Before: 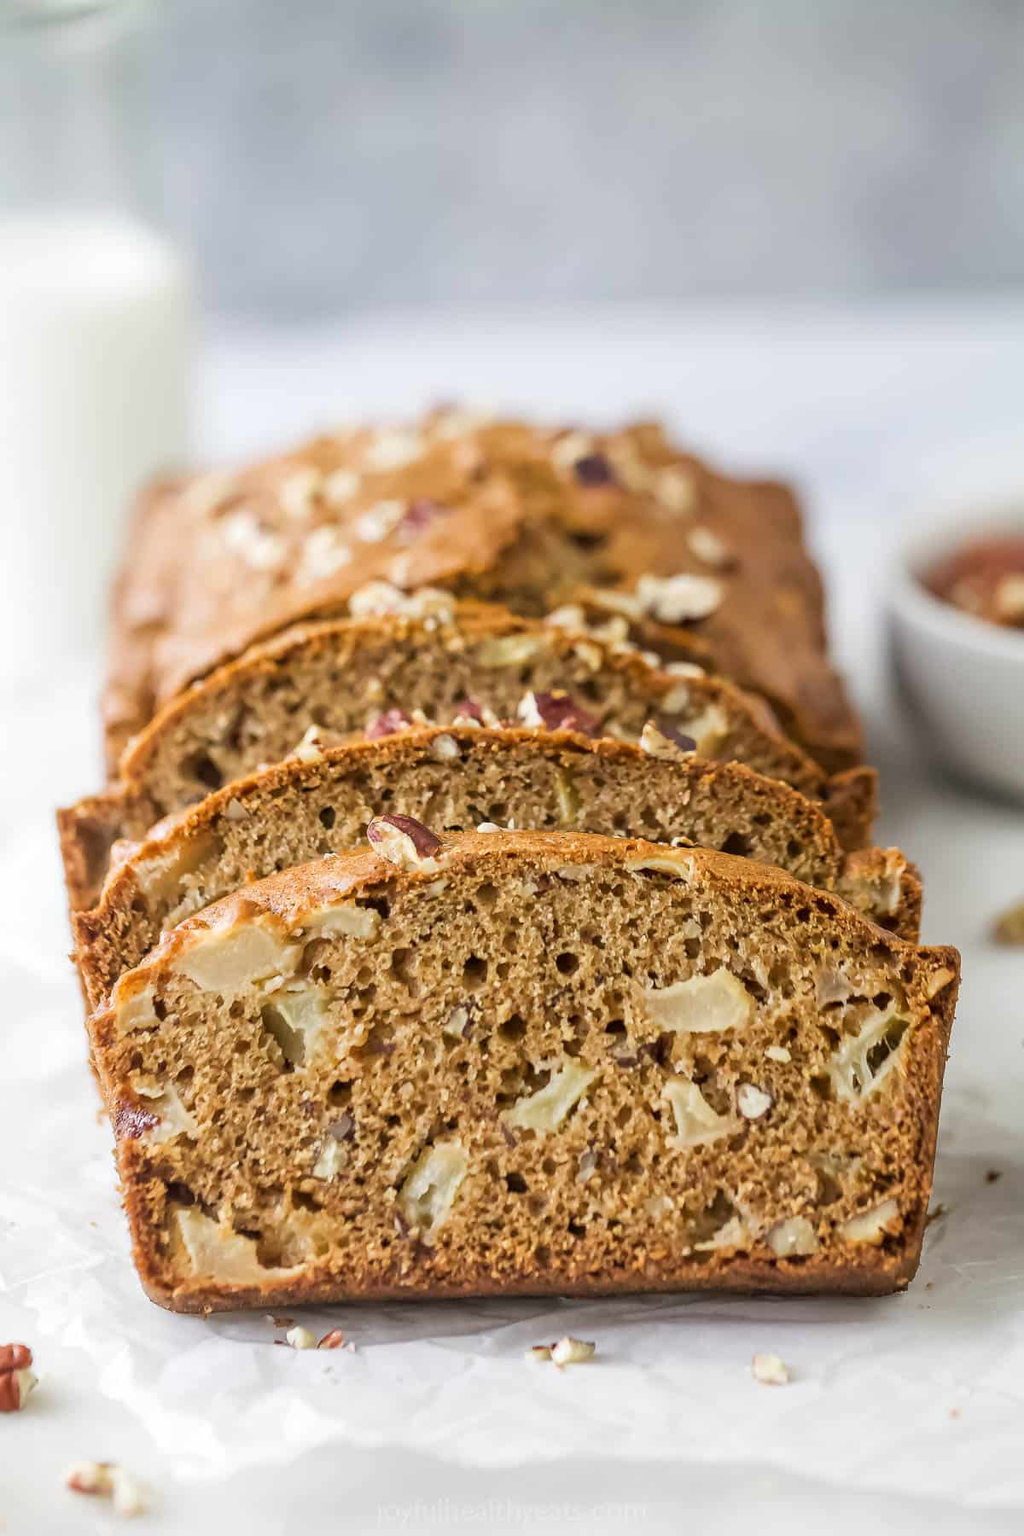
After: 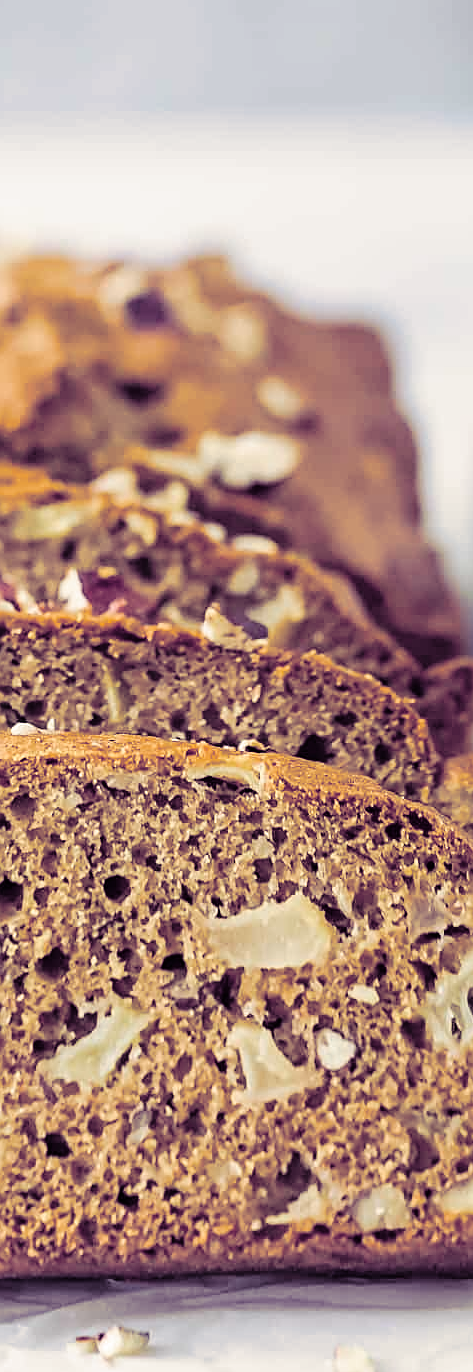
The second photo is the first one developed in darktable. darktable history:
split-toning: shadows › hue 255.6°, shadows › saturation 0.66, highlights › hue 43.2°, highlights › saturation 0.68, balance -50.1
sharpen: on, module defaults
crop: left 45.721%, top 13.393%, right 14.118%, bottom 10.01%
tone curve: curves: ch0 [(0, 0) (0.003, 0.01) (0.011, 0.01) (0.025, 0.011) (0.044, 0.019) (0.069, 0.032) (0.1, 0.054) (0.136, 0.088) (0.177, 0.138) (0.224, 0.214) (0.277, 0.297) (0.335, 0.391) (0.399, 0.469) (0.468, 0.551) (0.543, 0.622) (0.623, 0.699) (0.709, 0.775) (0.801, 0.85) (0.898, 0.929) (1, 1)], preserve colors none
